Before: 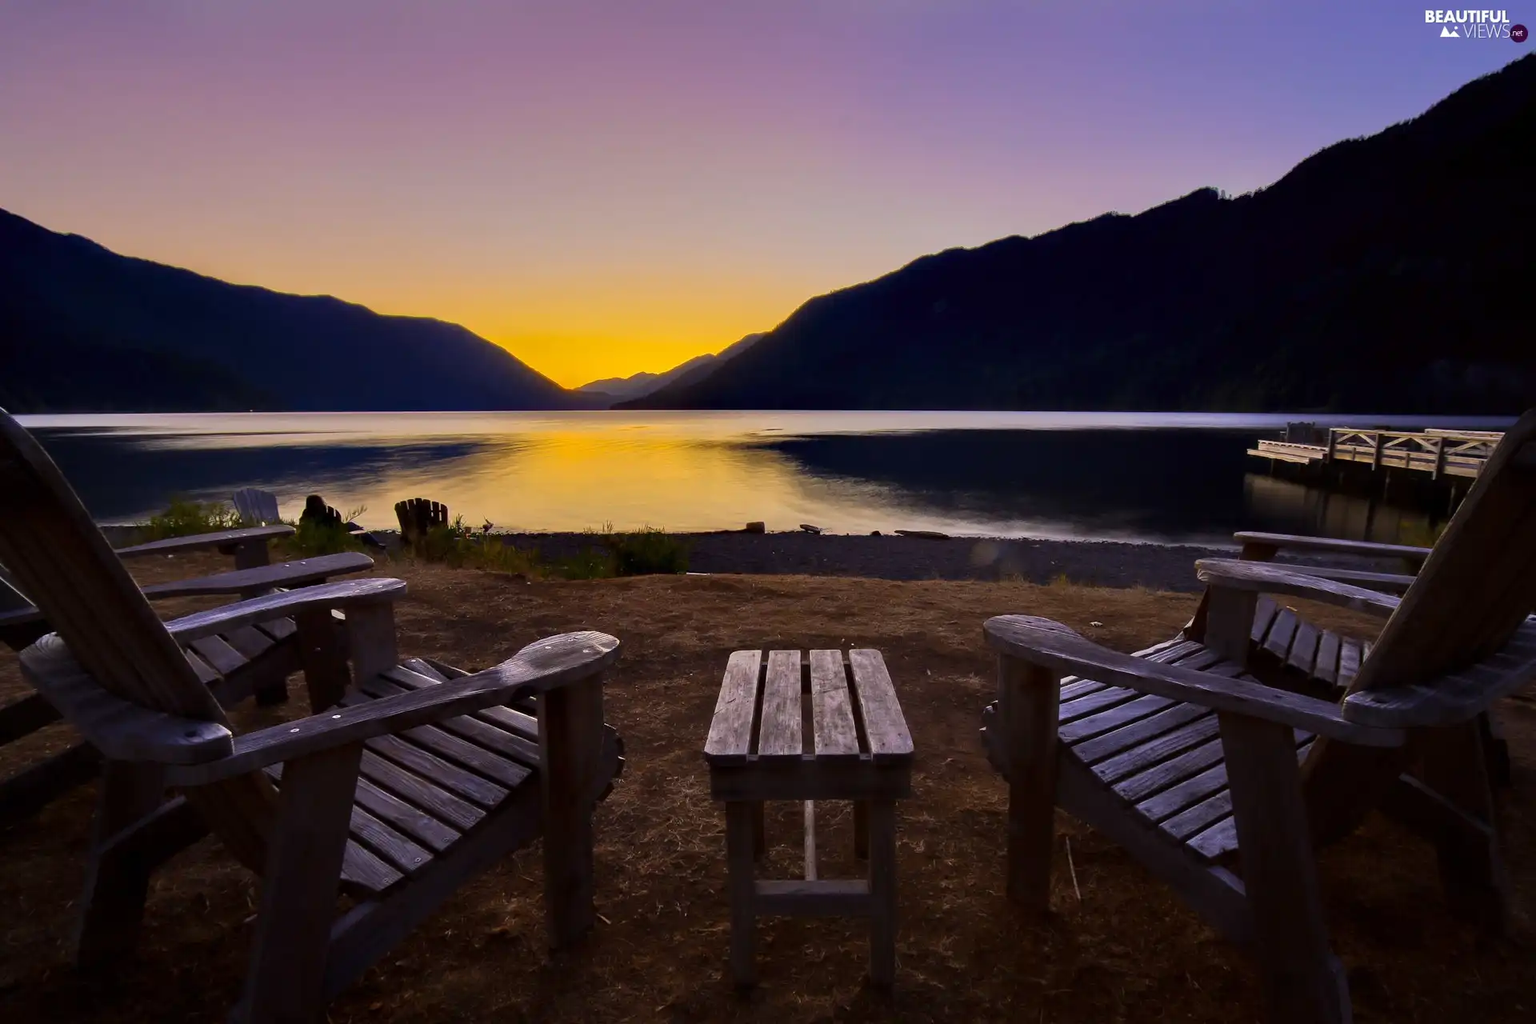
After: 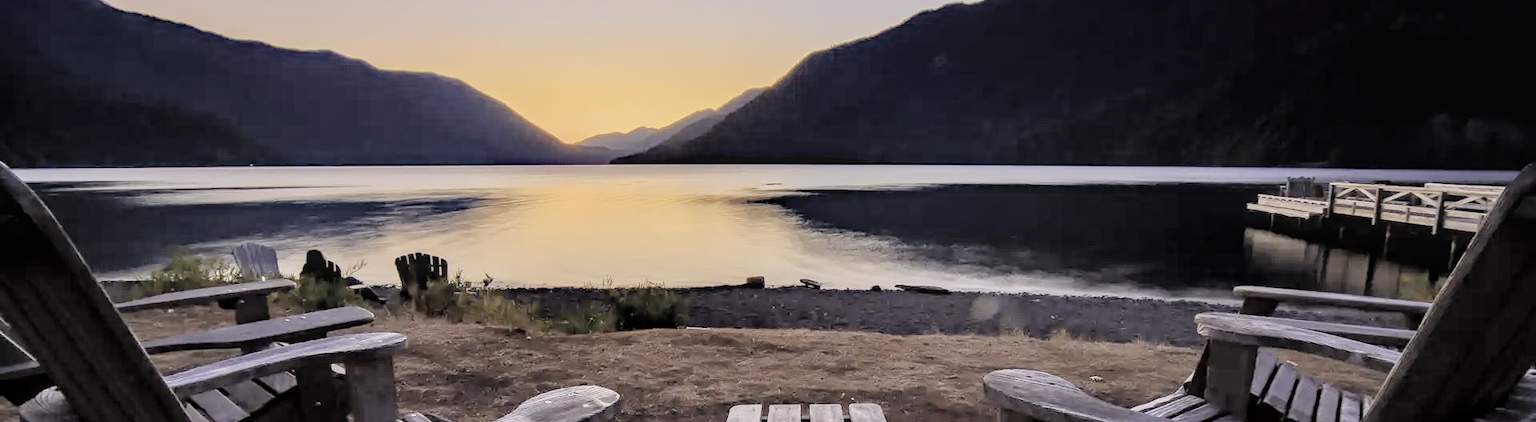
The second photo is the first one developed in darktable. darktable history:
tone curve: curves: ch0 [(0, 0) (0.003, 0.013) (0.011, 0.018) (0.025, 0.027) (0.044, 0.045) (0.069, 0.068) (0.1, 0.096) (0.136, 0.13) (0.177, 0.168) (0.224, 0.217) (0.277, 0.277) (0.335, 0.338) (0.399, 0.401) (0.468, 0.473) (0.543, 0.544) (0.623, 0.621) (0.709, 0.7) (0.801, 0.781) (0.898, 0.869) (1, 1)], color space Lab, linked channels, preserve colors none
exposure: black level correction 0, exposure 1.199 EV, compensate exposure bias true, compensate highlight preservation false
haze removal: compatibility mode true, adaptive false
crop and rotate: top 24.037%, bottom 34.641%
local contrast: on, module defaults
contrast brightness saturation: brightness 0.182, saturation -0.506
filmic rgb: black relative exposure -6.56 EV, white relative exposure 4.73 EV, hardness 3.14, contrast 0.81
